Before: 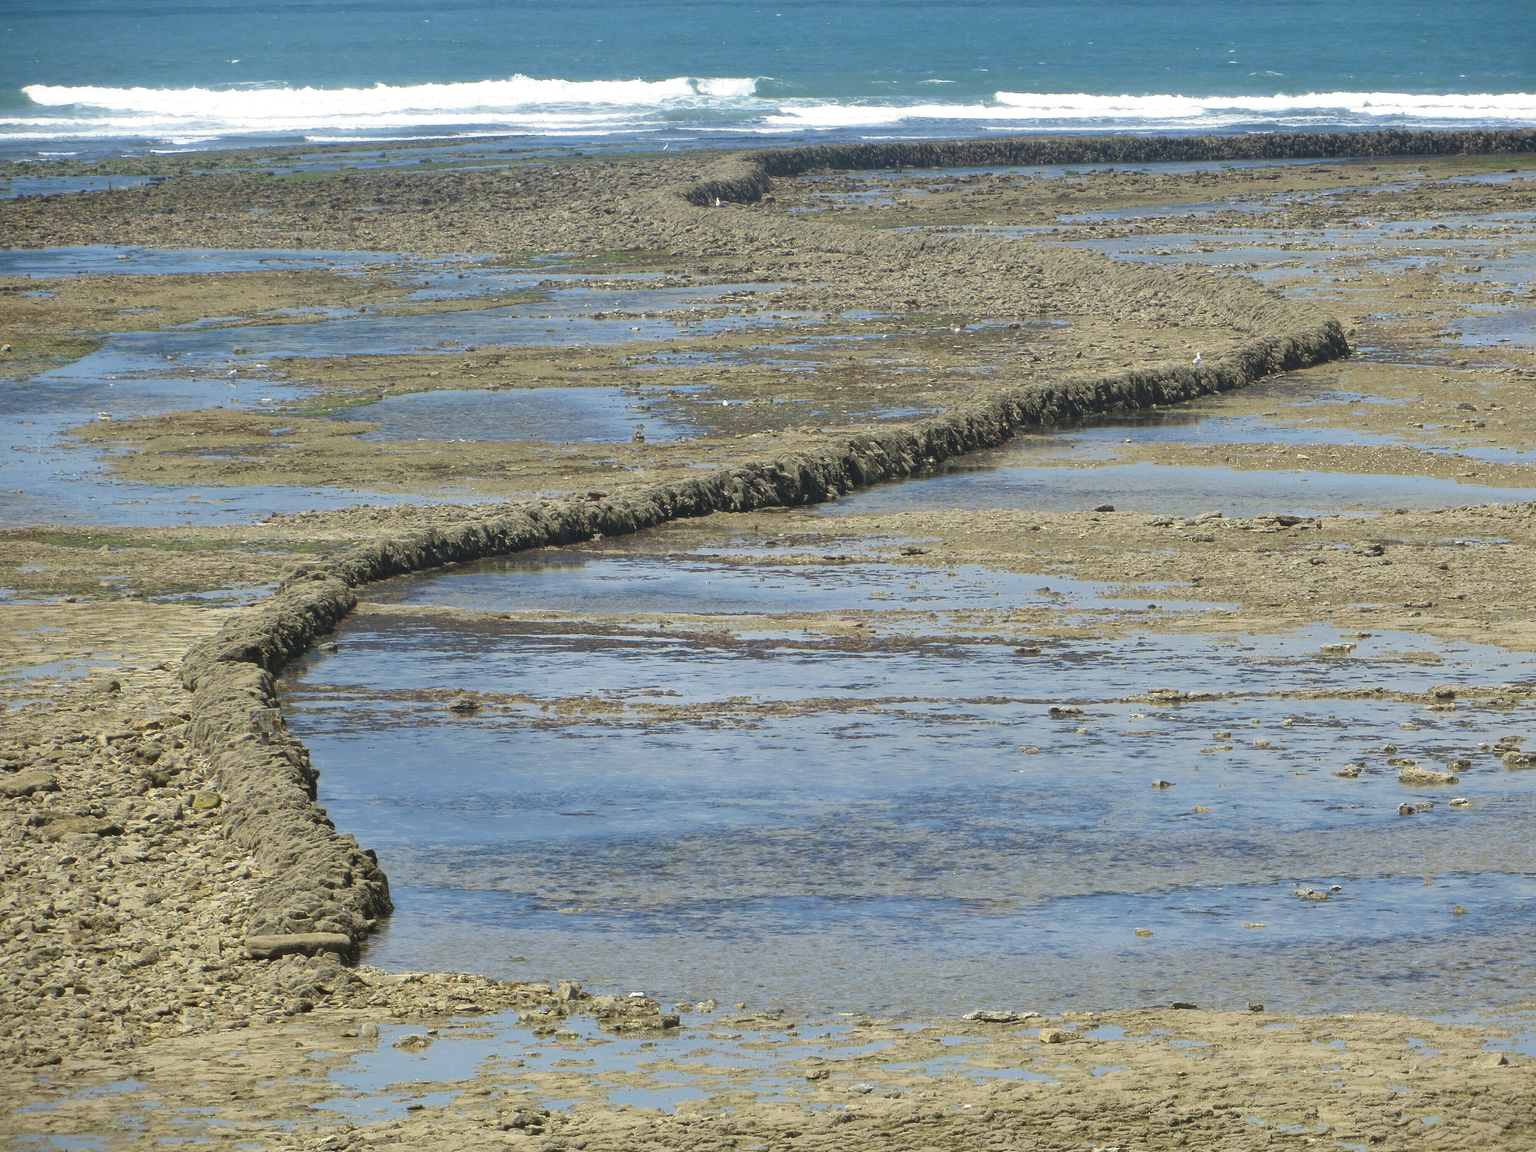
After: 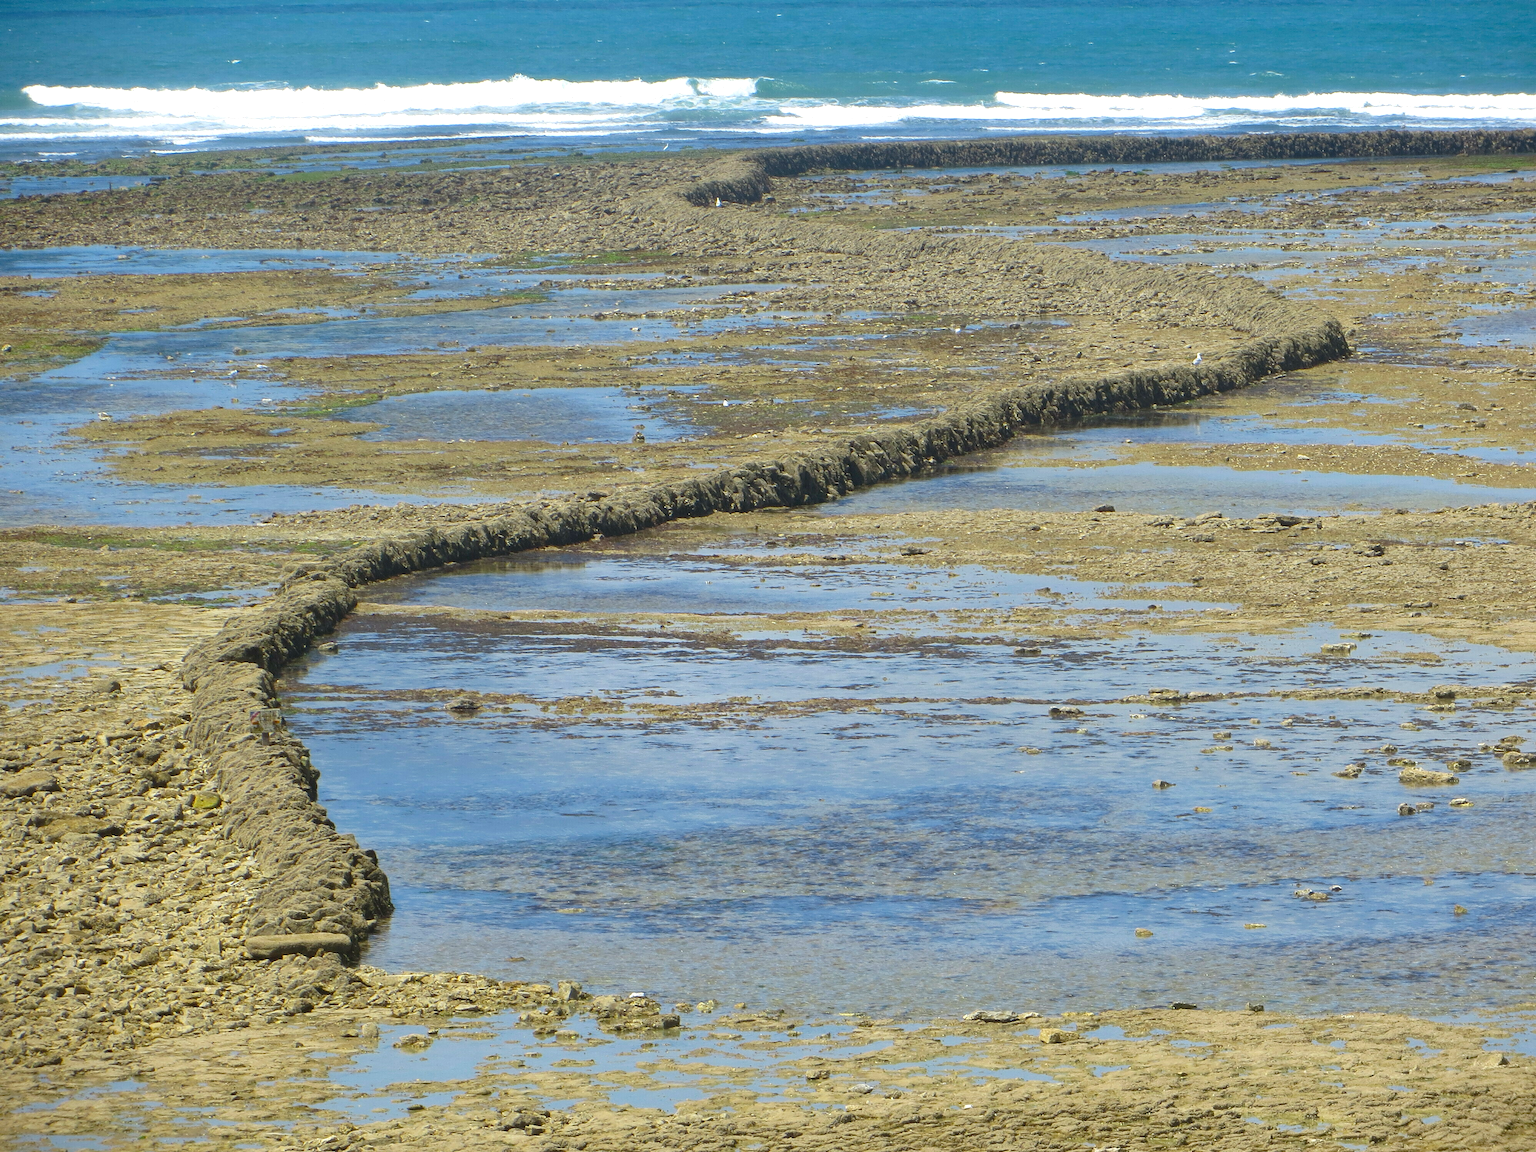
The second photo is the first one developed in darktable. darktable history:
color balance rgb: perceptual saturation grading › global saturation 25.419%, perceptual brilliance grading › global brilliance 3.907%, global vibrance 21.883%
